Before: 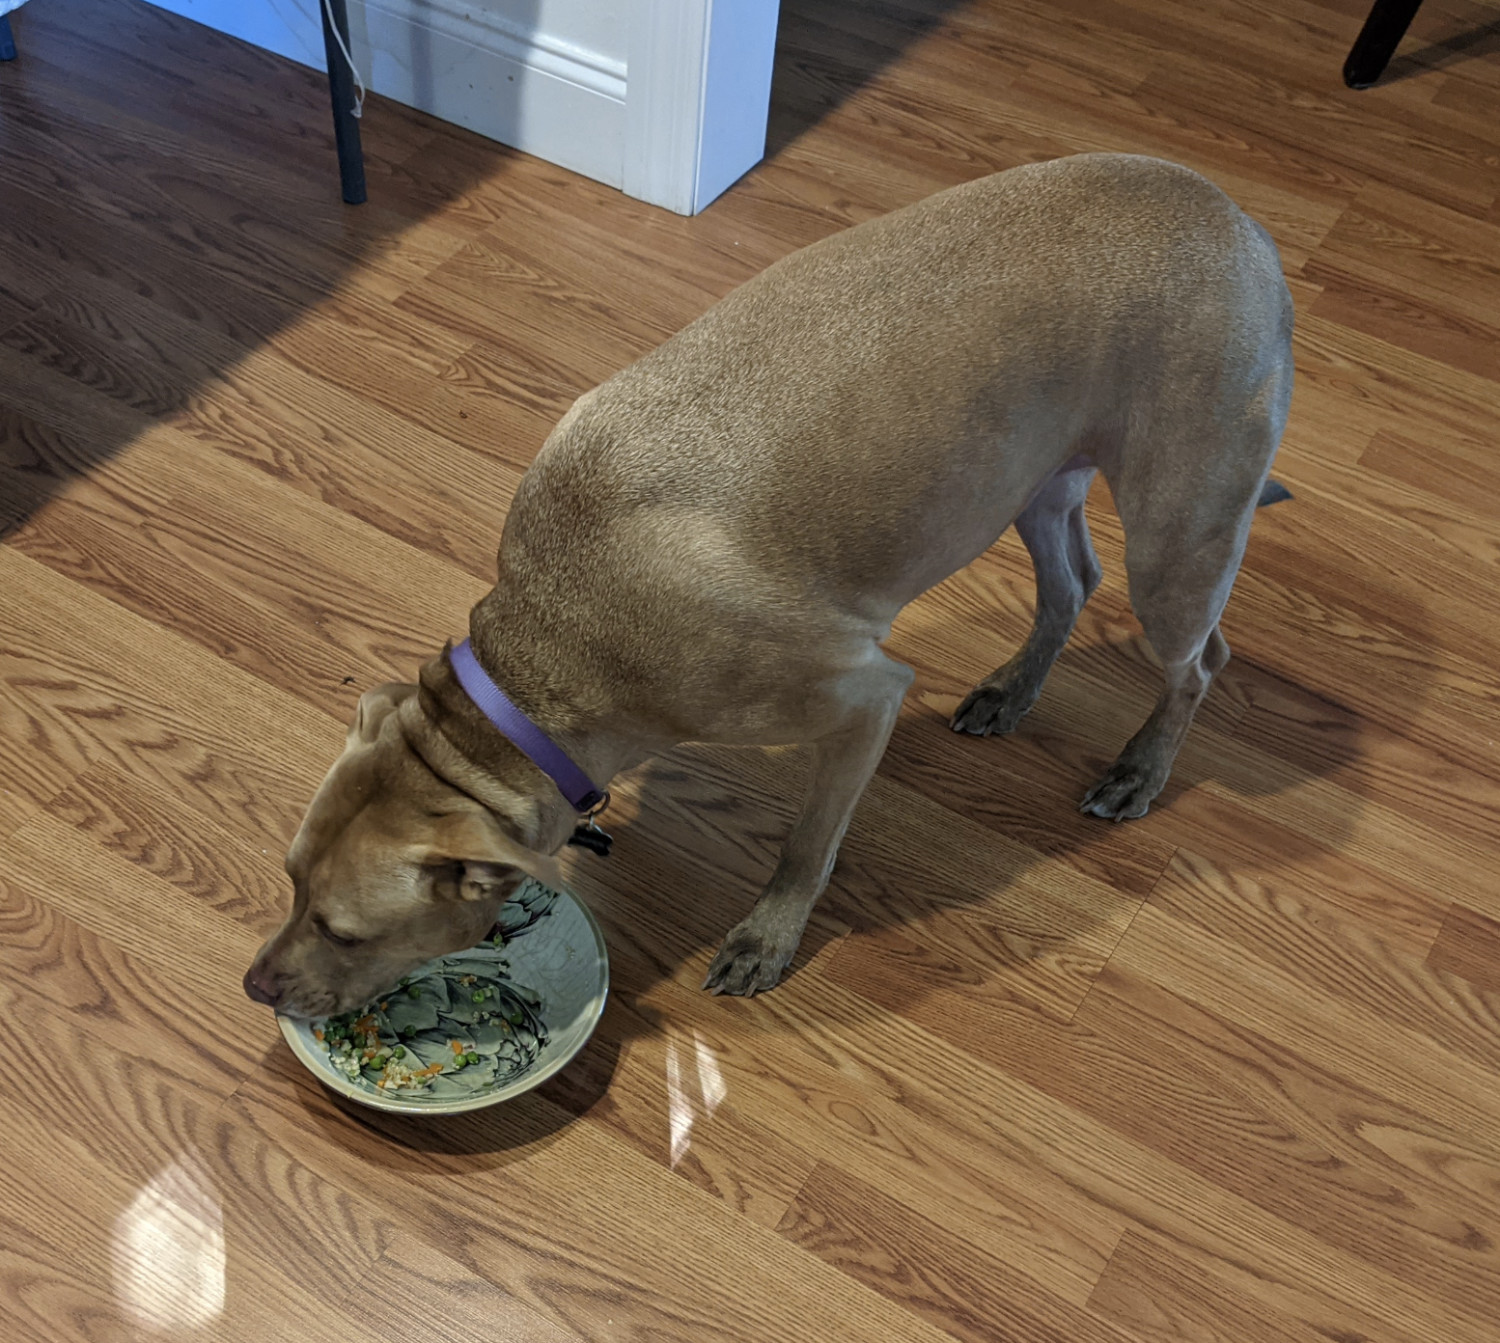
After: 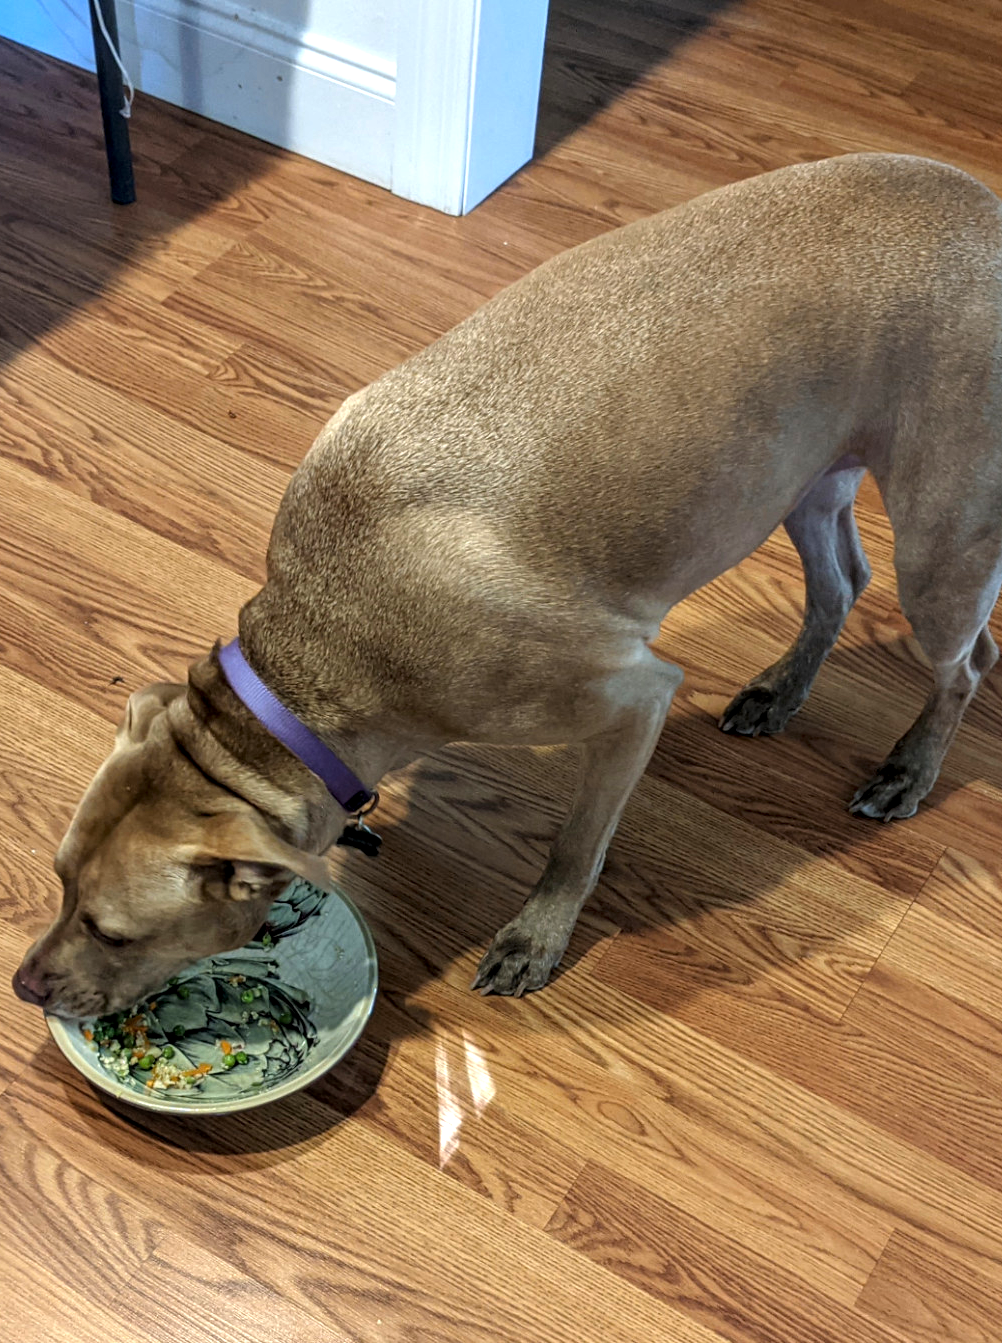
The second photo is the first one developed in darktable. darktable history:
crop: left 15.401%, right 17.744%
local contrast: on, module defaults
tone equalizer: -8 EV -0.765 EV, -7 EV -0.716 EV, -6 EV -0.607 EV, -5 EV -0.387 EV, -3 EV 0.384 EV, -2 EV 0.6 EV, -1 EV 0.69 EV, +0 EV 0.773 EV
